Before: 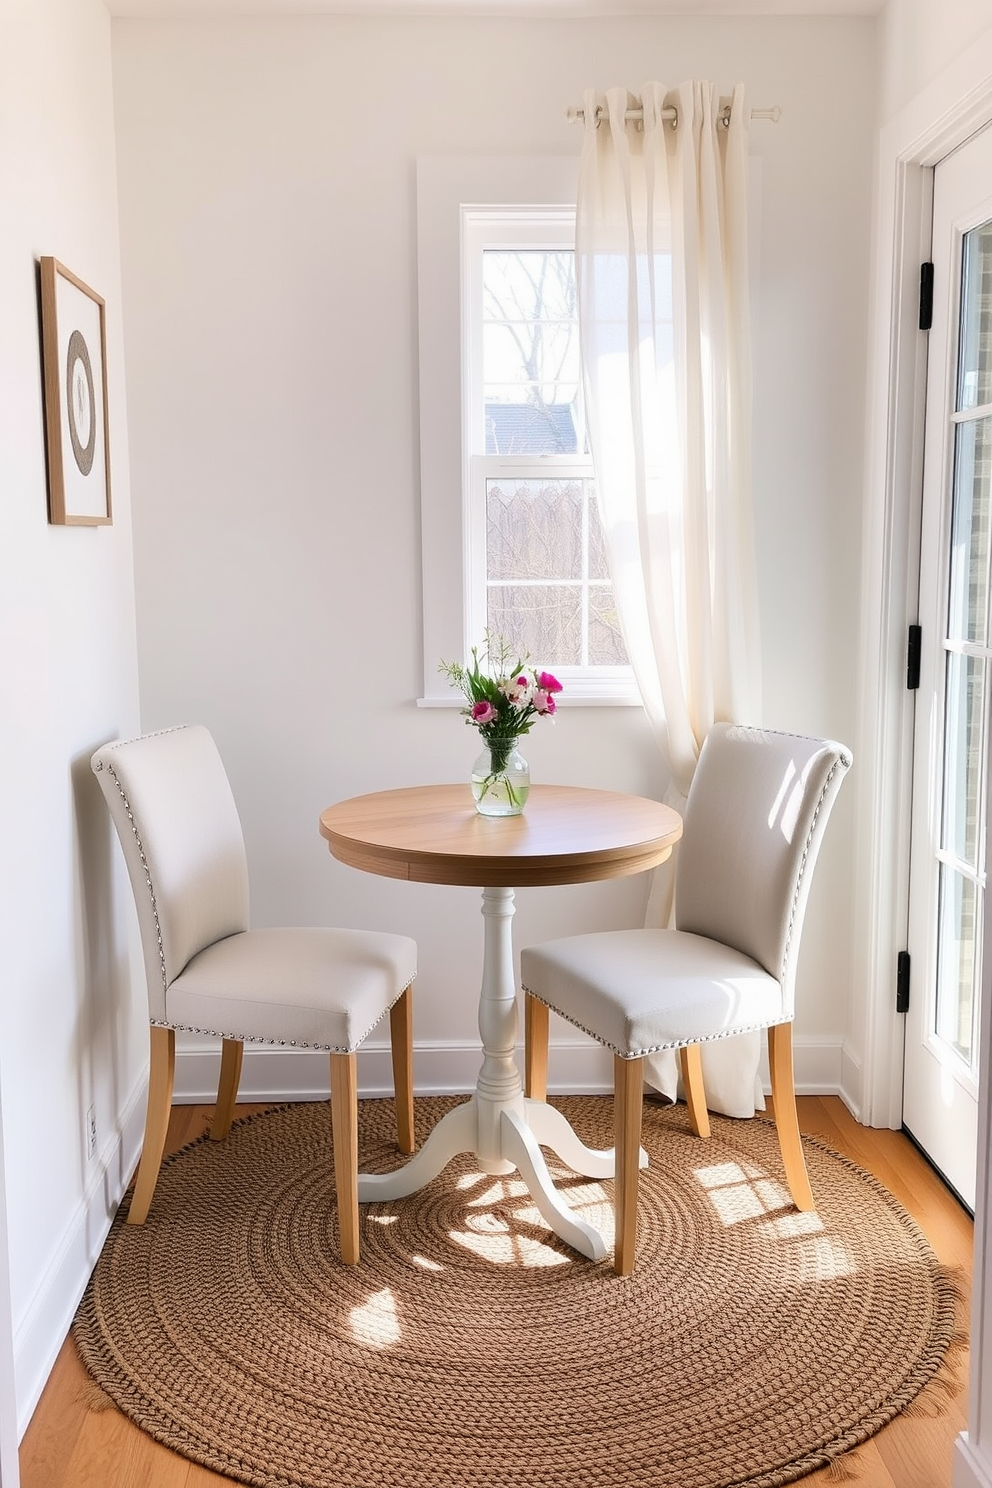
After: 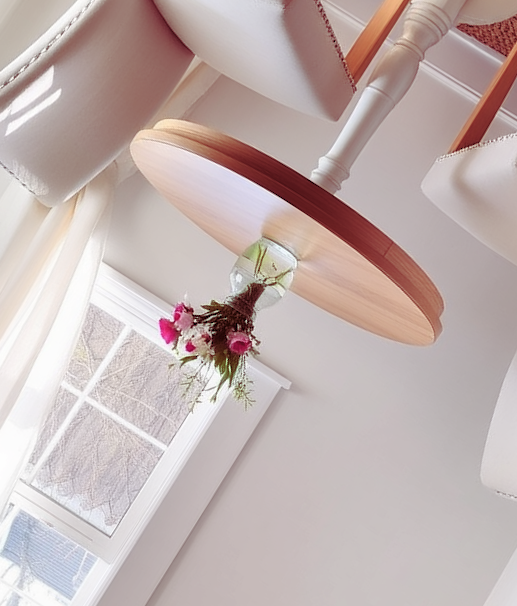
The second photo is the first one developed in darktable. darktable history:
crop and rotate: angle 147.18°, left 9.15%, top 15.677%, right 4.535%, bottom 16.939%
shadows and highlights: shadows 20.81, highlights -36.2, soften with gaussian
color balance rgb: shadows lift › luminance -18.57%, shadows lift › chroma 35.091%, perceptual saturation grading › global saturation -12.714%, saturation formula JzAzBz (2021)
